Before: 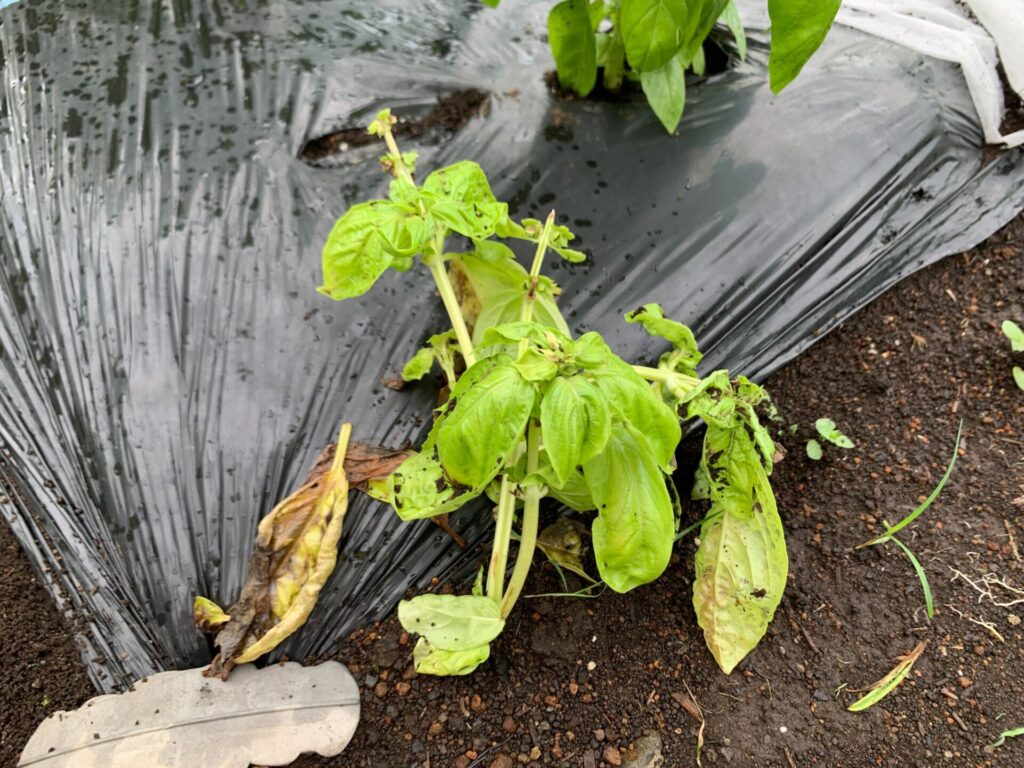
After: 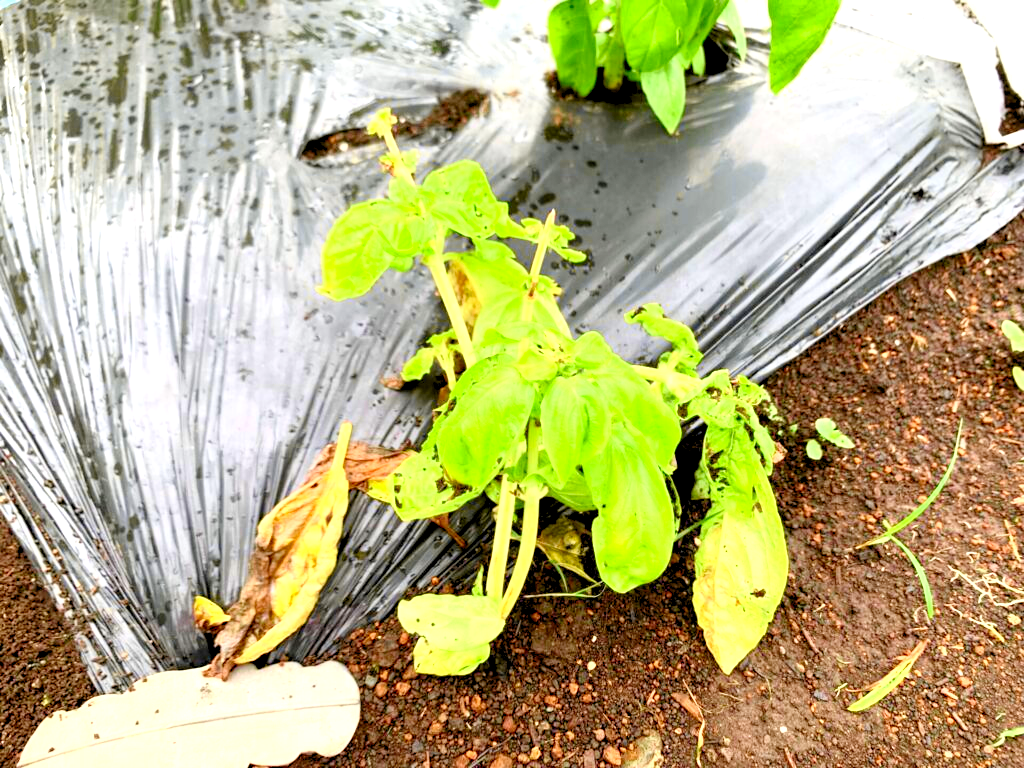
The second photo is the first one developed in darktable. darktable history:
tone curve: curves: ch0 [(0, 0) (0.091, 0.075) (0.389, 0.441) (0.696, 0.808) (0.844, 0.908) (0.909, 0.942) (1, 0.973)]; ch1 [(0, 0) (0.437, 0.404) (0.48, 0.486) (0.5, 0.5) (0.529, 0.556) (0.58, 0.606) (0.616, 0.654) (1, 1)]; ch2 [(0, 0) (0.442, 0.415) (0.5, 0.5) (0.535, 0.567) (0.585, 0.632) (1, 1)], color space Lab, independent channels, preserve colors none
levels: levels [0.036, 0.364, 0.827]
